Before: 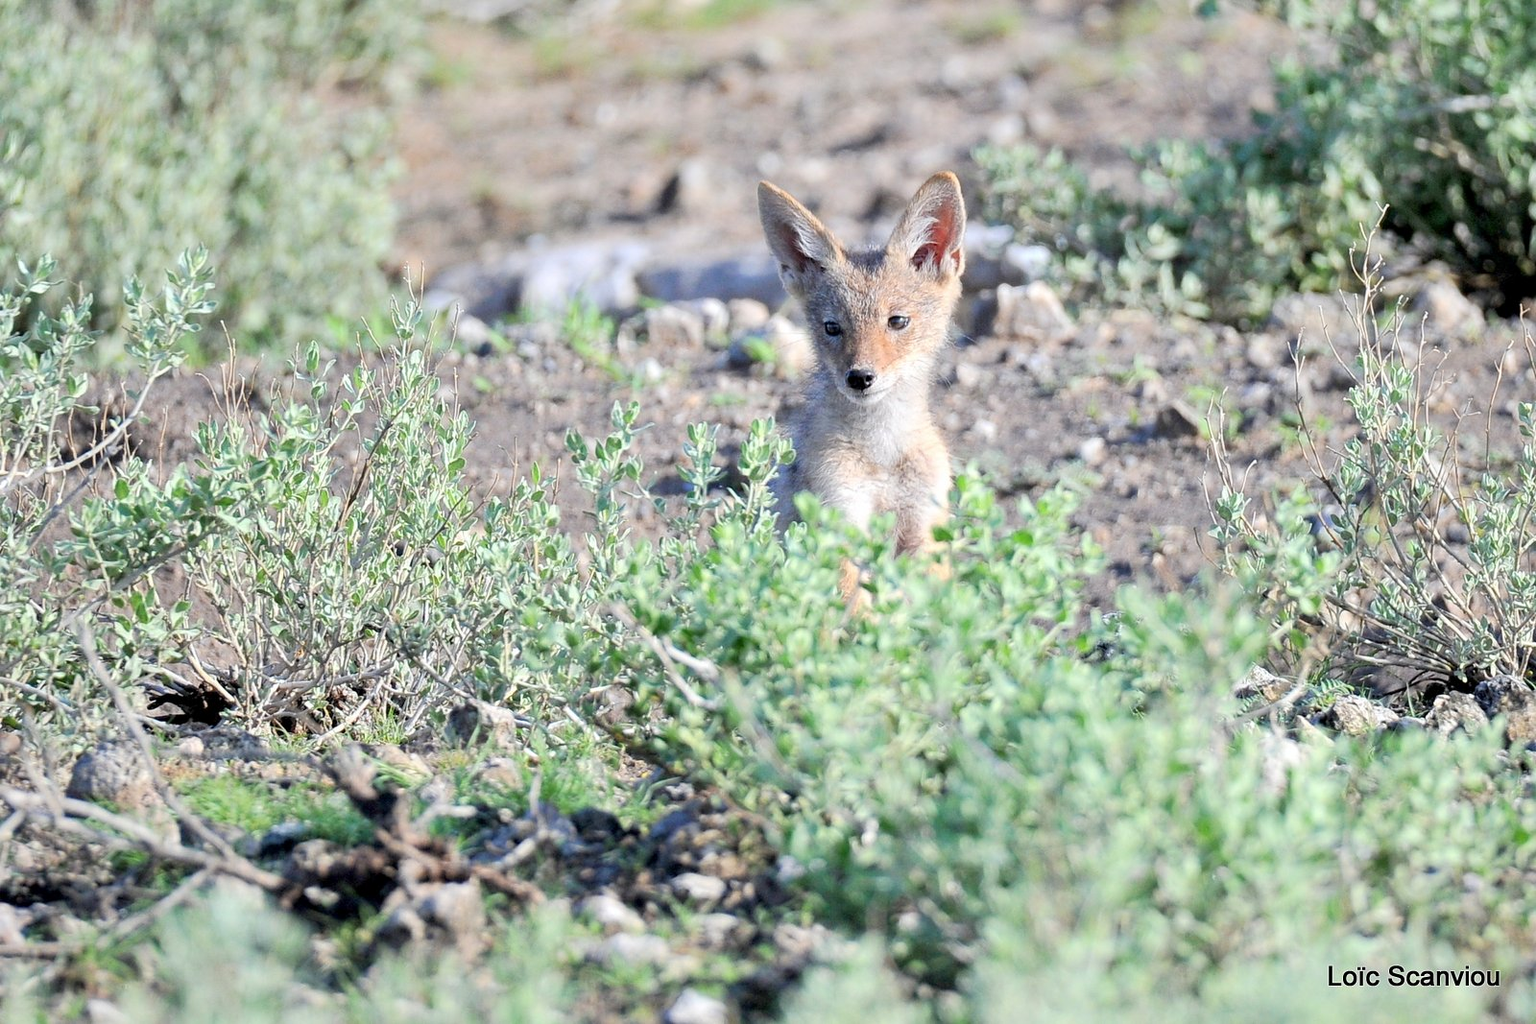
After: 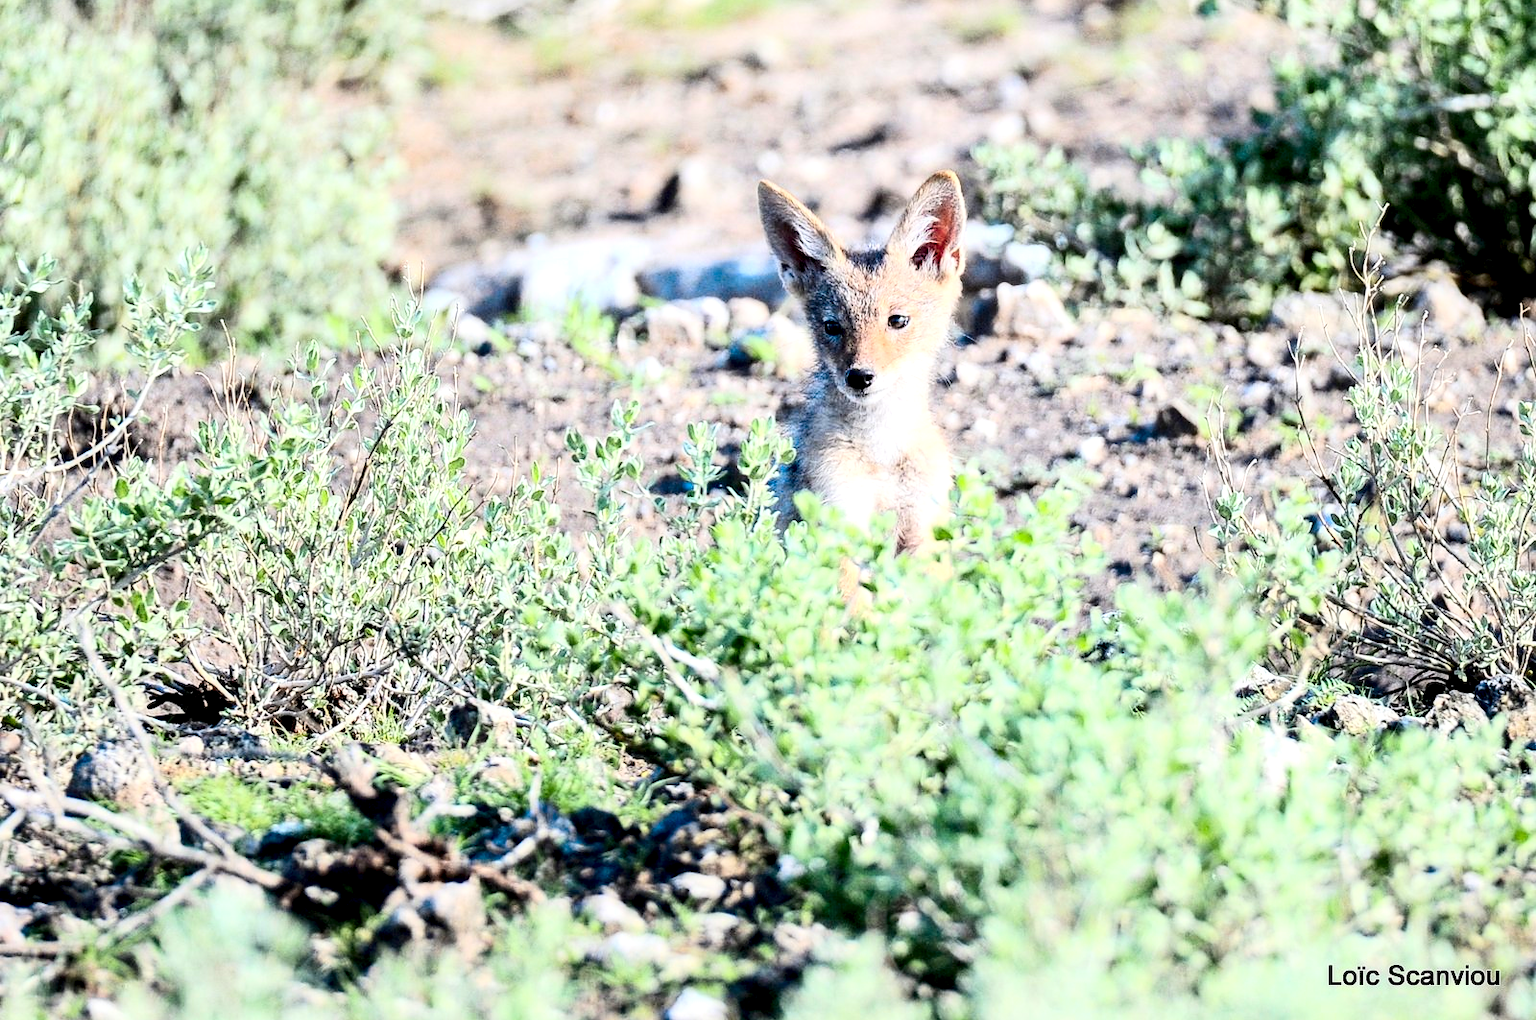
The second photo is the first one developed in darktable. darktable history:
contrast equalizer: y [[0.6 ×6], [0.55 ×6], [0 ×6], [0 ×6], [0 ×6]], mix -0.184
crop: top 0.166%, bottom 0.183%
contrast brightness saturation: contrast 0.404, brightness 0.05, saturation 0.249
color zones: curves: ch0 [(0.254, 0.492) (0.724, 0.62)]; ch1 [(0.25, 0.528) (0.719, 0.796)]; ch2 [(0, 0.472) (0.25, 0.5) (0.73, 0.184)], mix -60.13%
local contrast: detail 135%, midtone range 0.749
